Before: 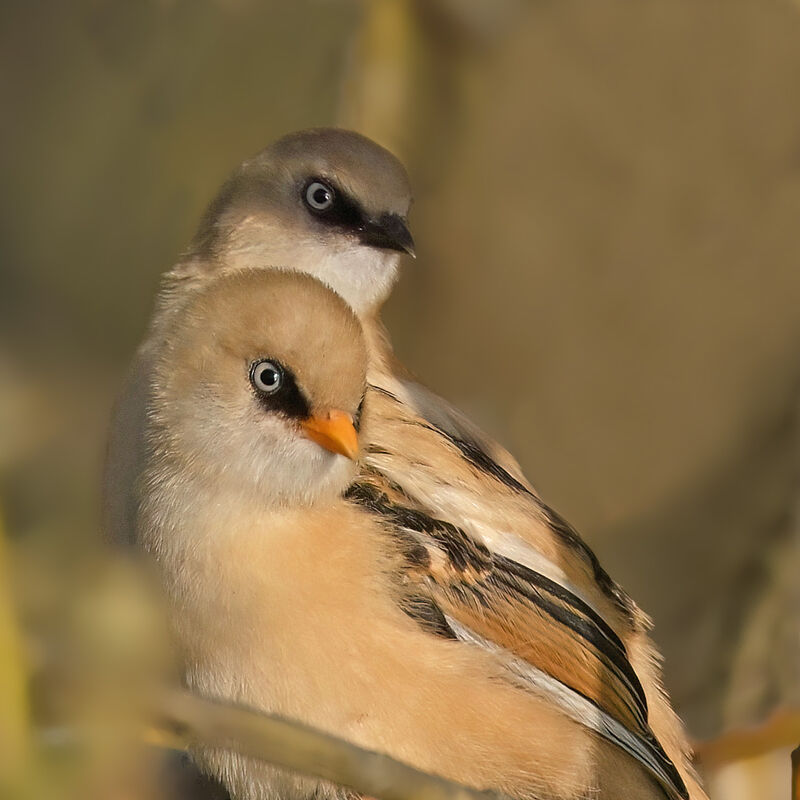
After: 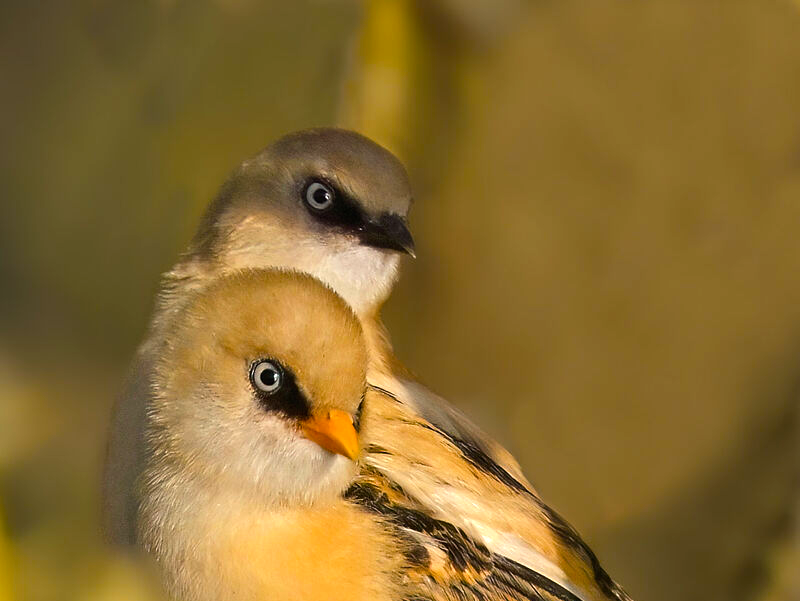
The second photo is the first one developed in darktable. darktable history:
color balance rgb: perceptual saturation grading › global saturation 39.951%, global vibrance 7.865%
crop: bottom 24.821%
tone equalizer: -8 EV -0.434 EV, -7 EV -0.427 EV, -6 EV -0.357 EV, -5 EV -0.203 EV, -3 EV 0.219 EV, -2 EV 0.338 EV, -1 EV 0.397 EV, +0 EV 0.438 EV, edges refinement/feathering 500, mask exposure compensation -1.57 EV, preserve details no
